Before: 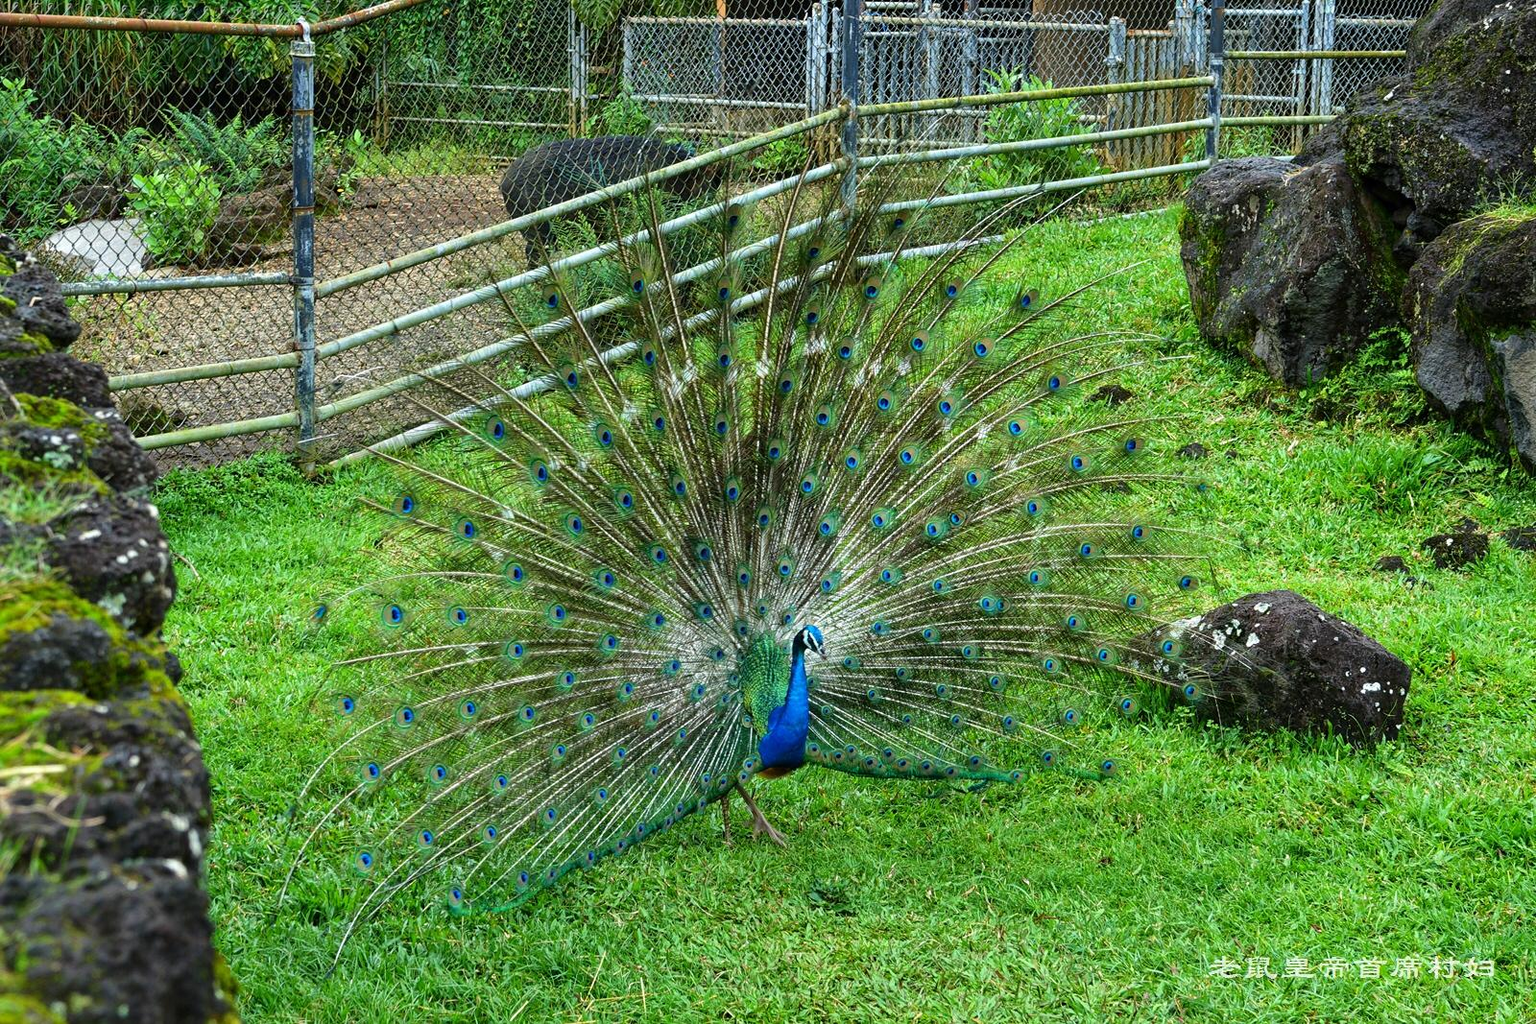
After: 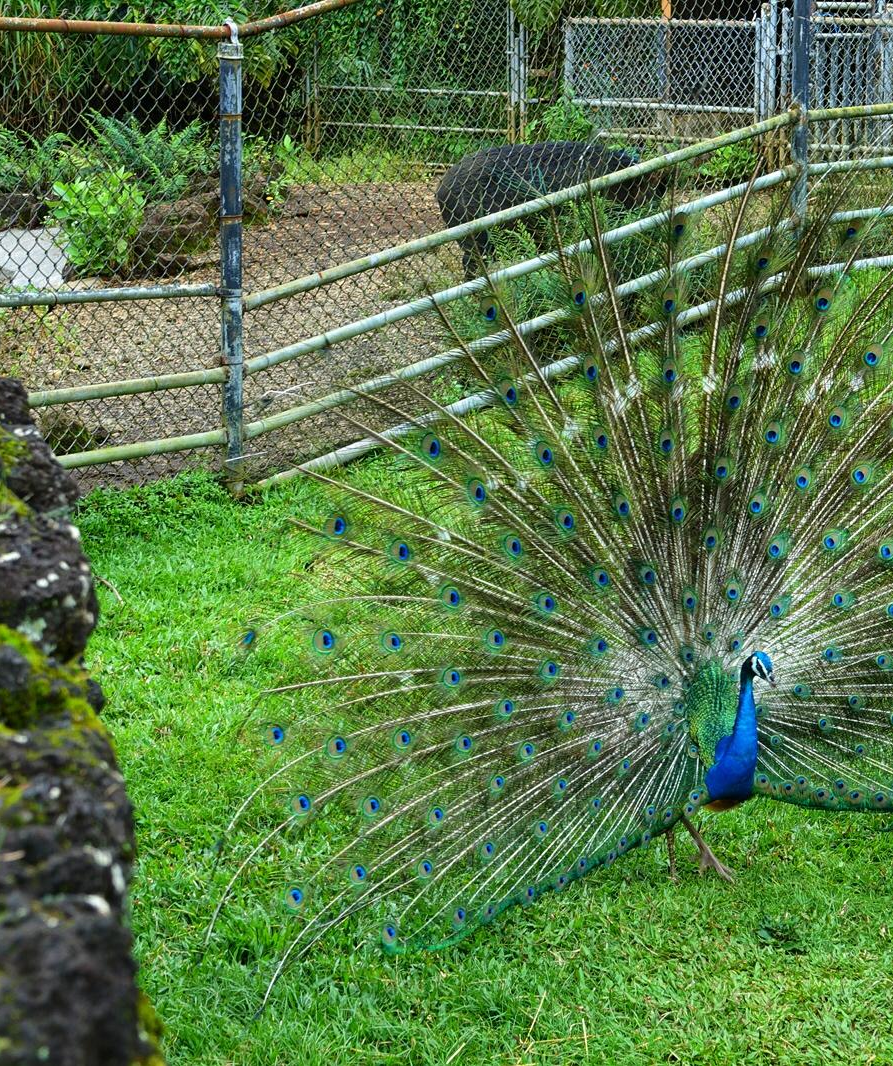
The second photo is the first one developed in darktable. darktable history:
crop: left 5.328%, right 38.84%
